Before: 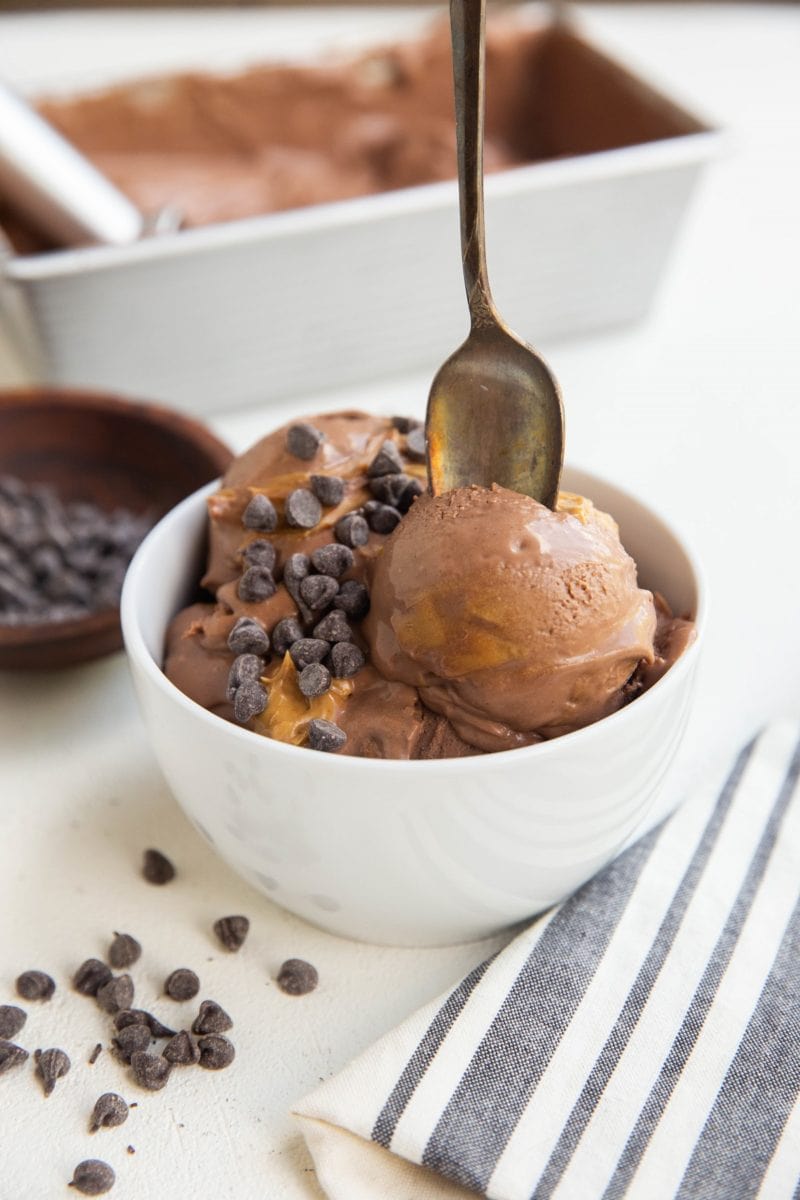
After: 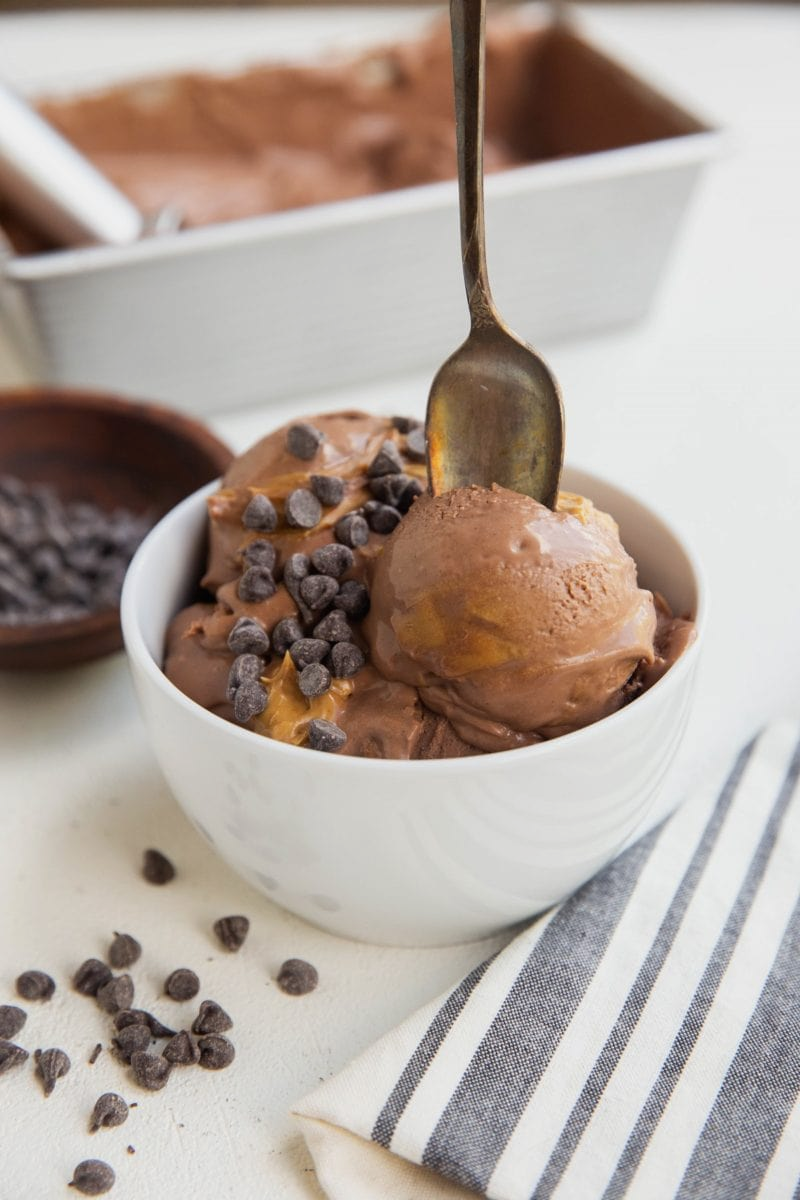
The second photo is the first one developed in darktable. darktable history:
exposure: exposure -0.182 EV, compensate exposure bias true, compensate highlight preservation false
